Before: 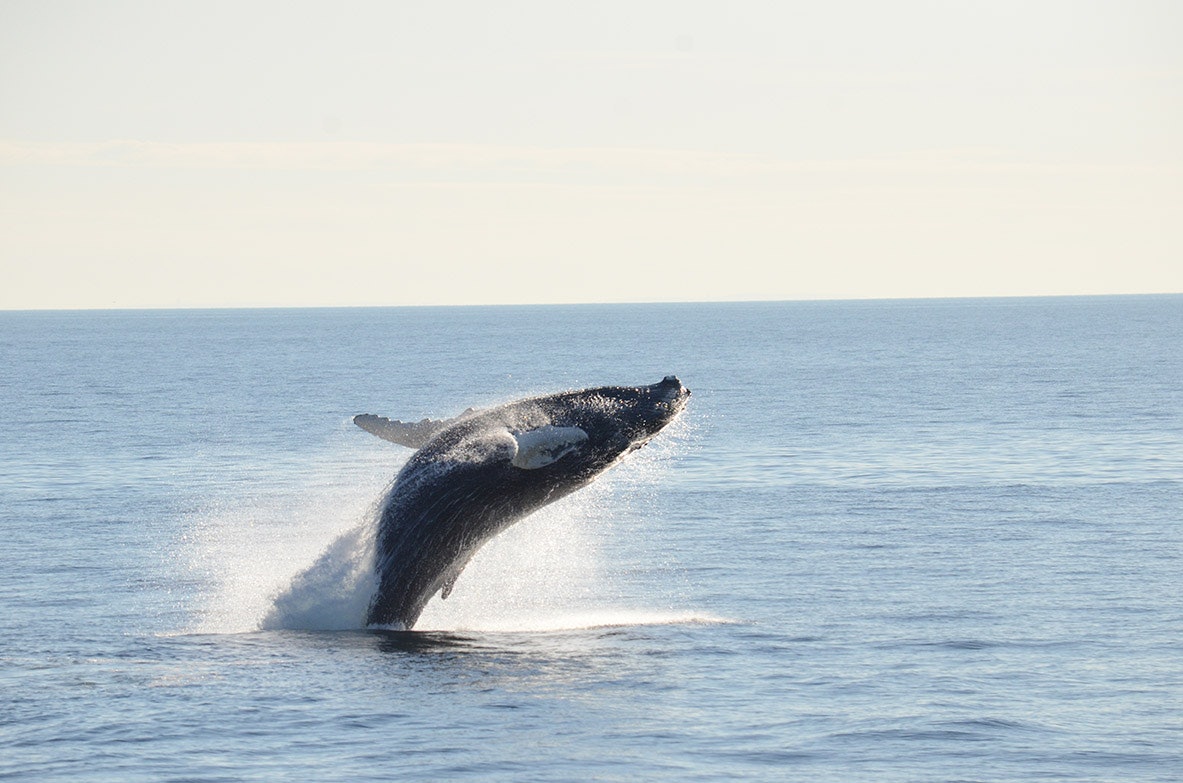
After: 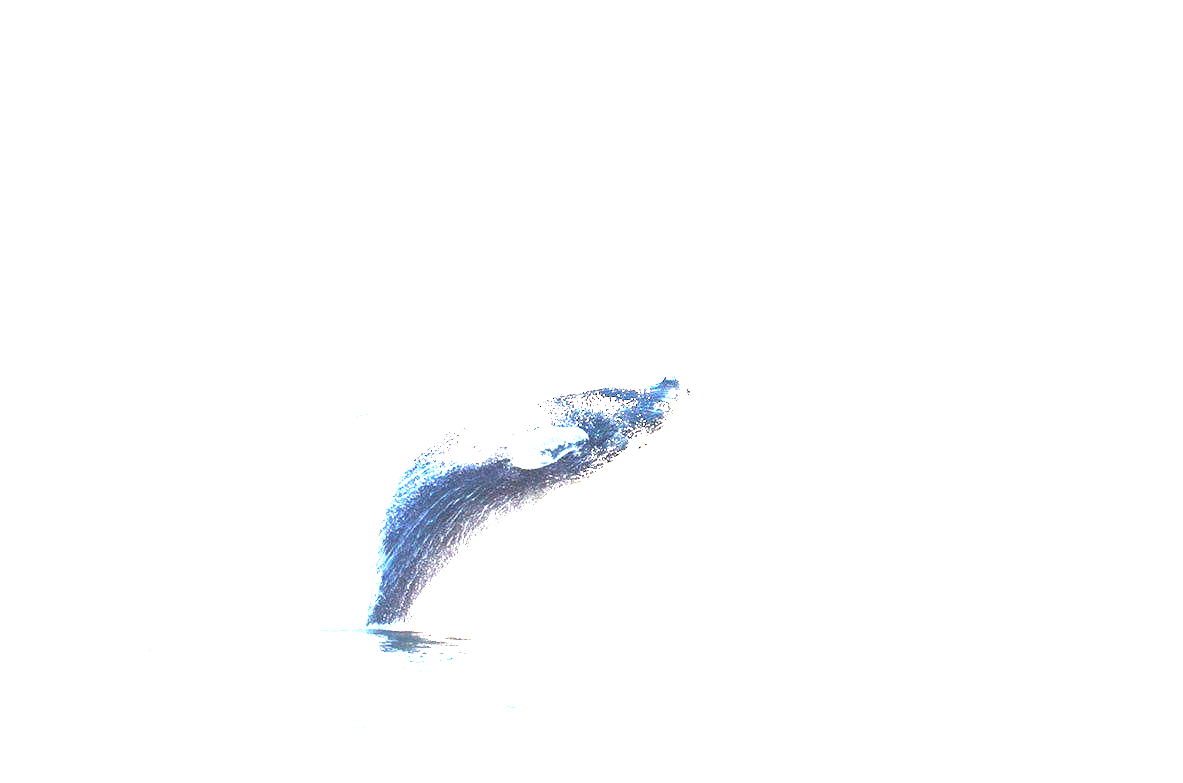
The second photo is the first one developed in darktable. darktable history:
exposure: black level correction 0, exposure 1.7 EV, compensate exposure bias true, compensate highlight preservation false
color balance rgb: perceptual saturation grading › global saturation 25%, perceptual brilliance grading › global brilliance 35%, perceptual brilliance grading › highlights 50%, perceptual brilliance grading › mid-tones 60%, perceptual brilliance grading › shadows 35%, global vibrance 20%
rgb levels: levels [[0.029, 0.461, 0.922], [0, 0.5, 1], [0, 0.5, 1]]
